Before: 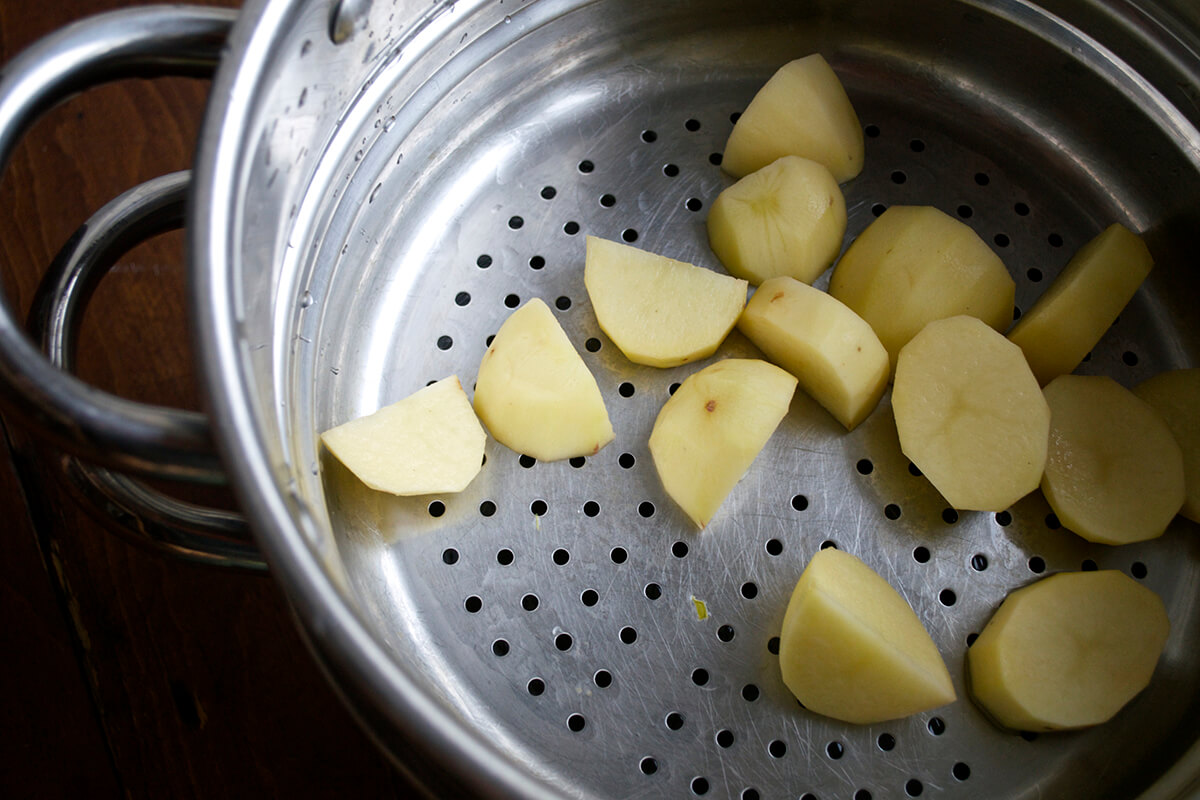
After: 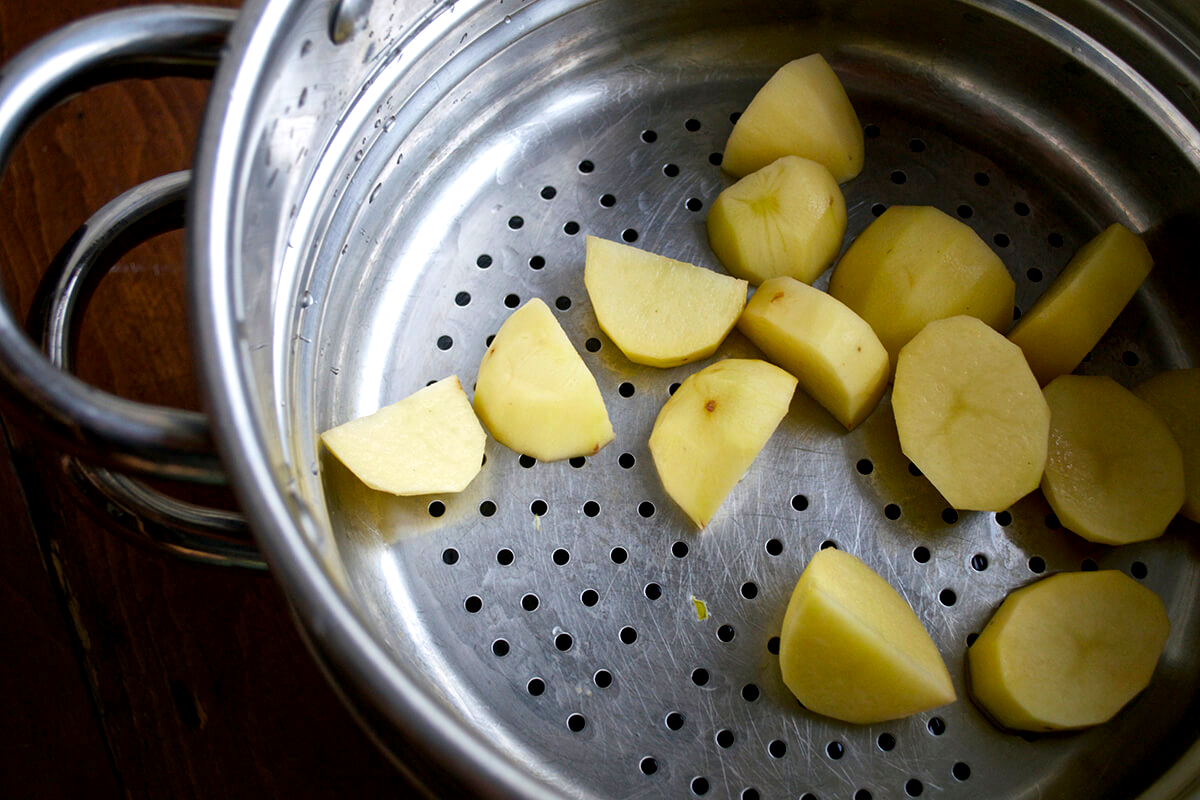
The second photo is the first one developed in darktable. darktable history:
local contrast: mode bilateral grid, contrast 20, coarseness 50, detail 150%, midtone range 0.2
color correction: saturation 1.34
